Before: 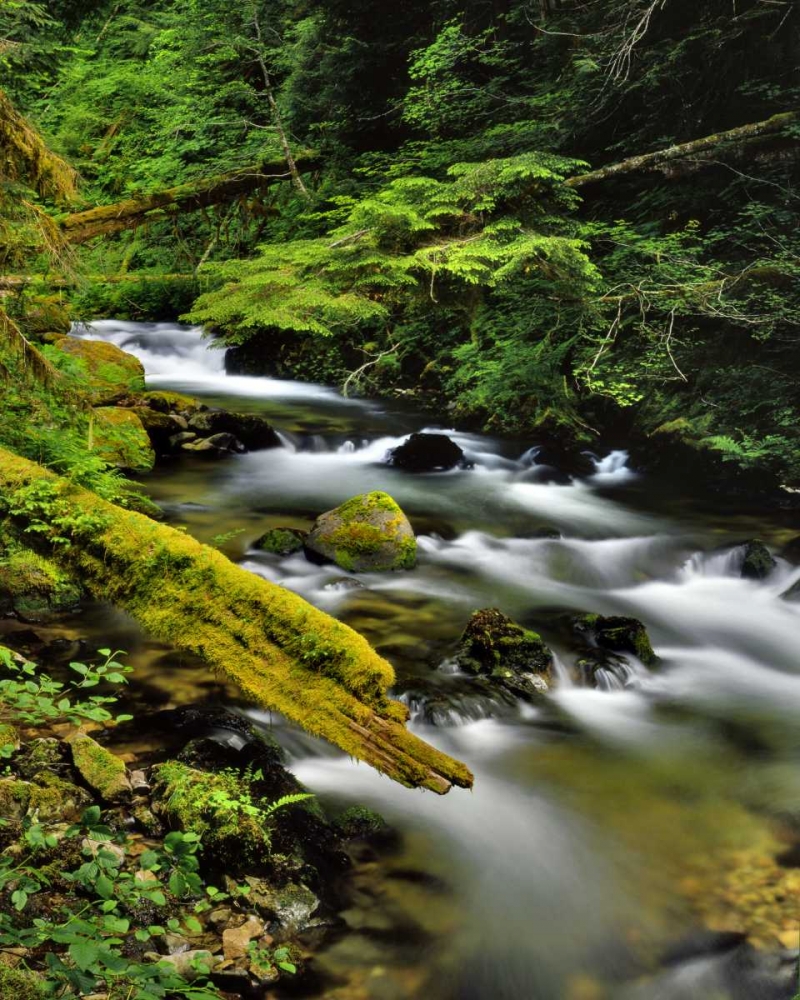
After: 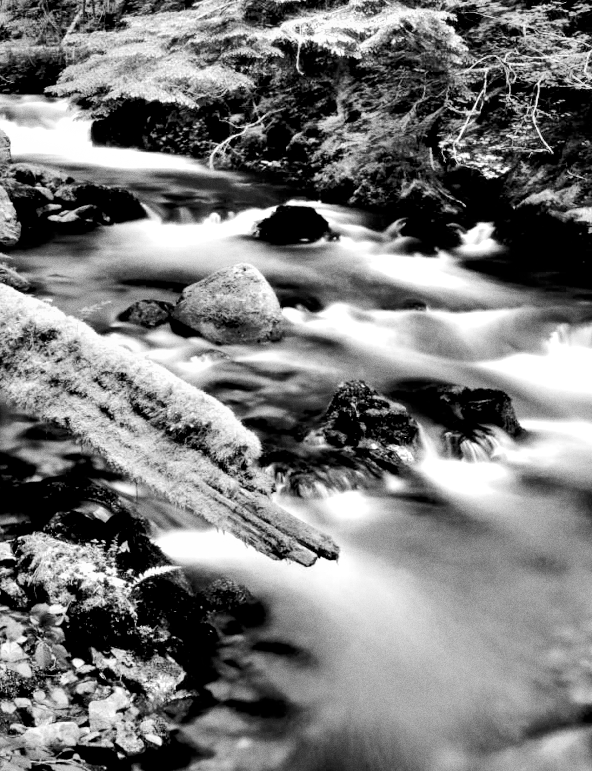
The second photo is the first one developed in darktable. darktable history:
white balance: emerald 1
contrast brightness saturation: contrast 0.1, saturation -0.36
grain: coarseness 0.09 ISO
shadows and highlights: low approximation 0.01, soften with gaussian
crop: left 16.871%, top 22.857%, right 9.116%
exposure: black level correction 0.008, exposure 0.979 EV, compensate highlight preservation false
monochrome: on, module defaults
tone curve: curves: ch0 [(0, 0) (0.037, 0.011) (0.131, 0.108) (0.279, 0.279) (0.476, 0.554) (0.617, 0.693) (0.704, 0.77) (0.813, 0.852) (0.916, 0.924) (1, 0.993)]; ch1 [(0, 0) (0.318, 0.278) (0.444, 0.427) (0.493, 0.492) (0.508, 0.502) (0.534, 0.531) (0.562, 0.571) (0.626, 0.667) (0.746, 0.764) (1, 1)]; ch2 [(0, 0) (0.316, 0.292) (0.381, 0.37) (0.423, 0.448) (0.476, 0.492) (0.502, 0.498) (0.522, 0.518) (0.533, 0.532) (0.586, 0.631) (0.634, 0.663) (0.7, 0.7) (0.861, 0.808) (1, 0.951)], color space Lab, independent channels, preserve colors none
